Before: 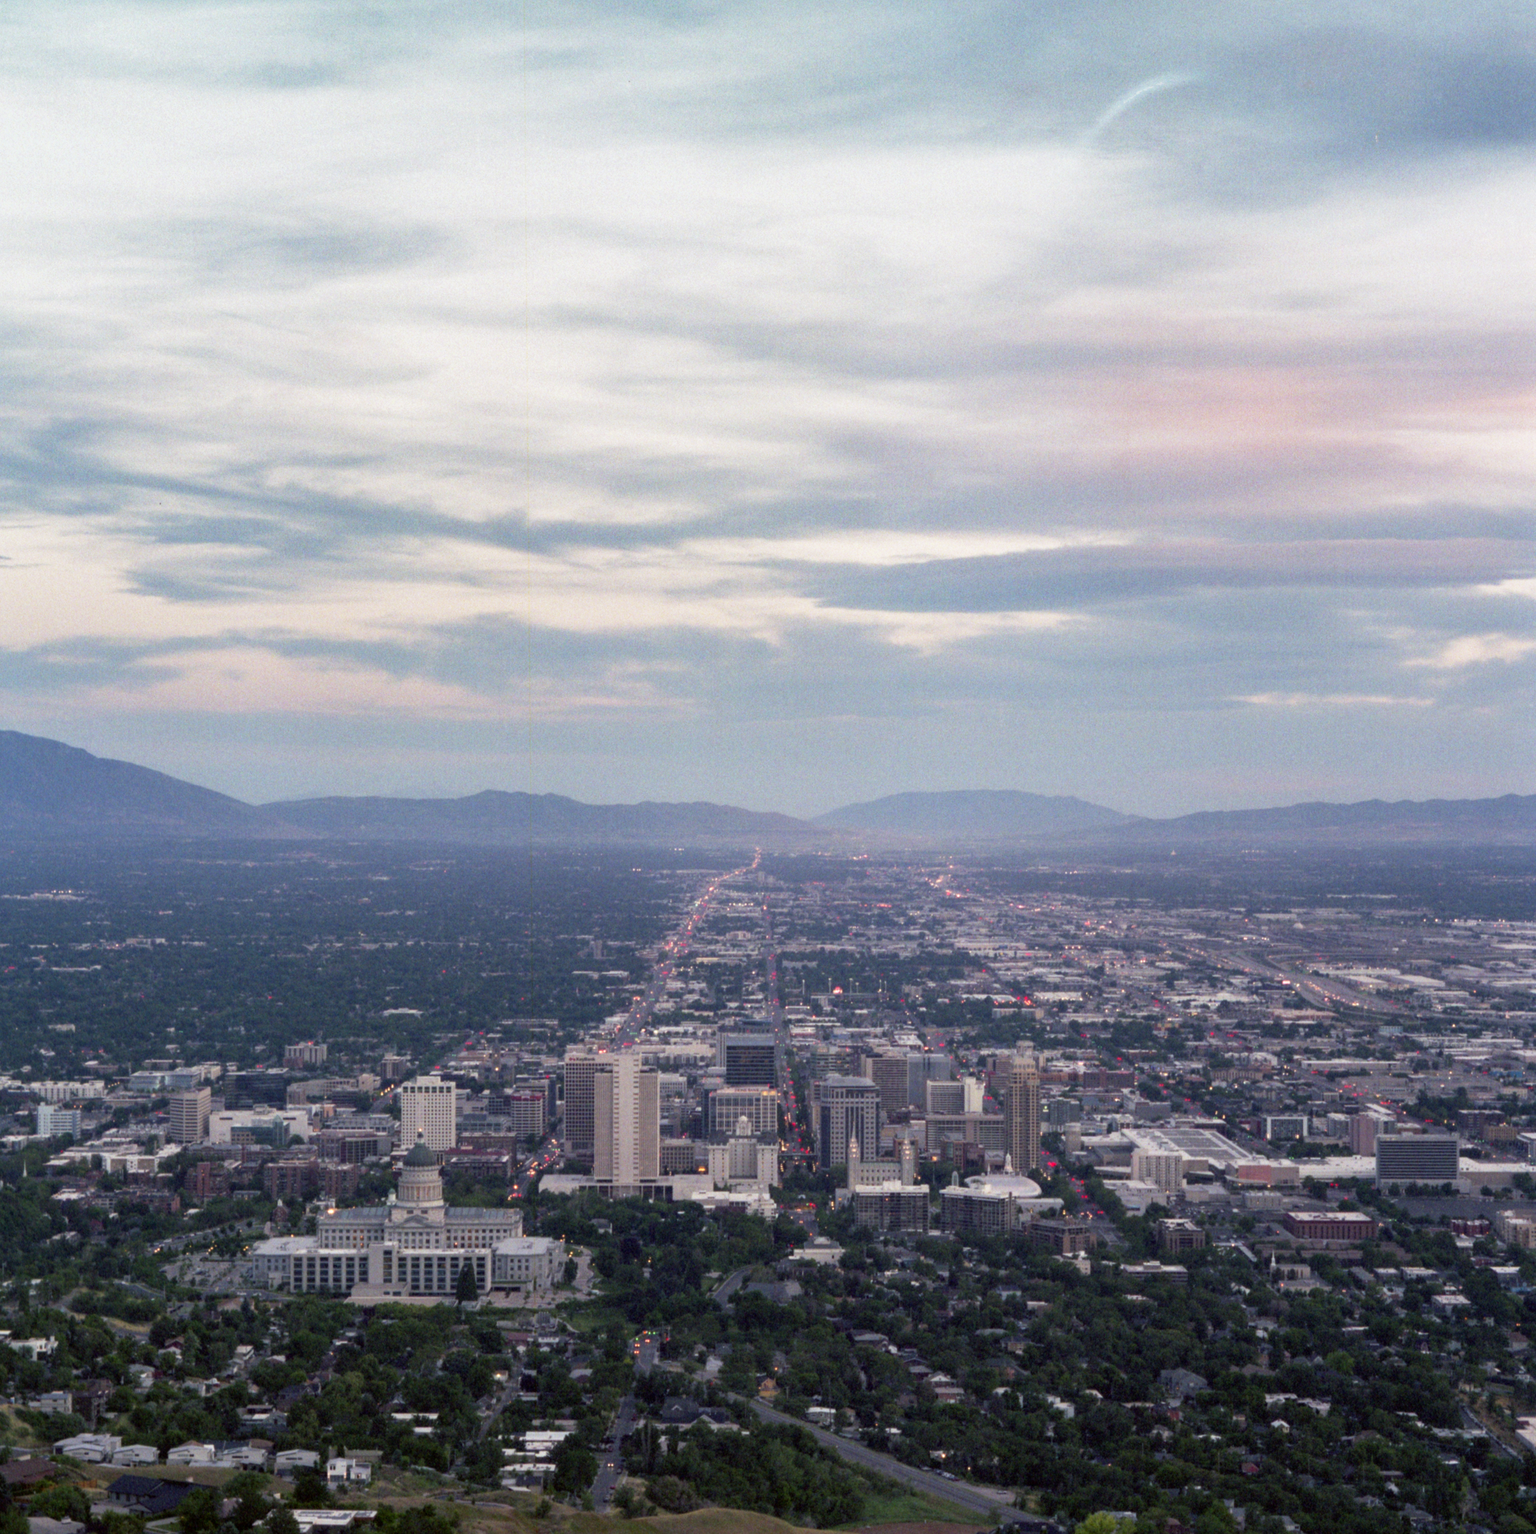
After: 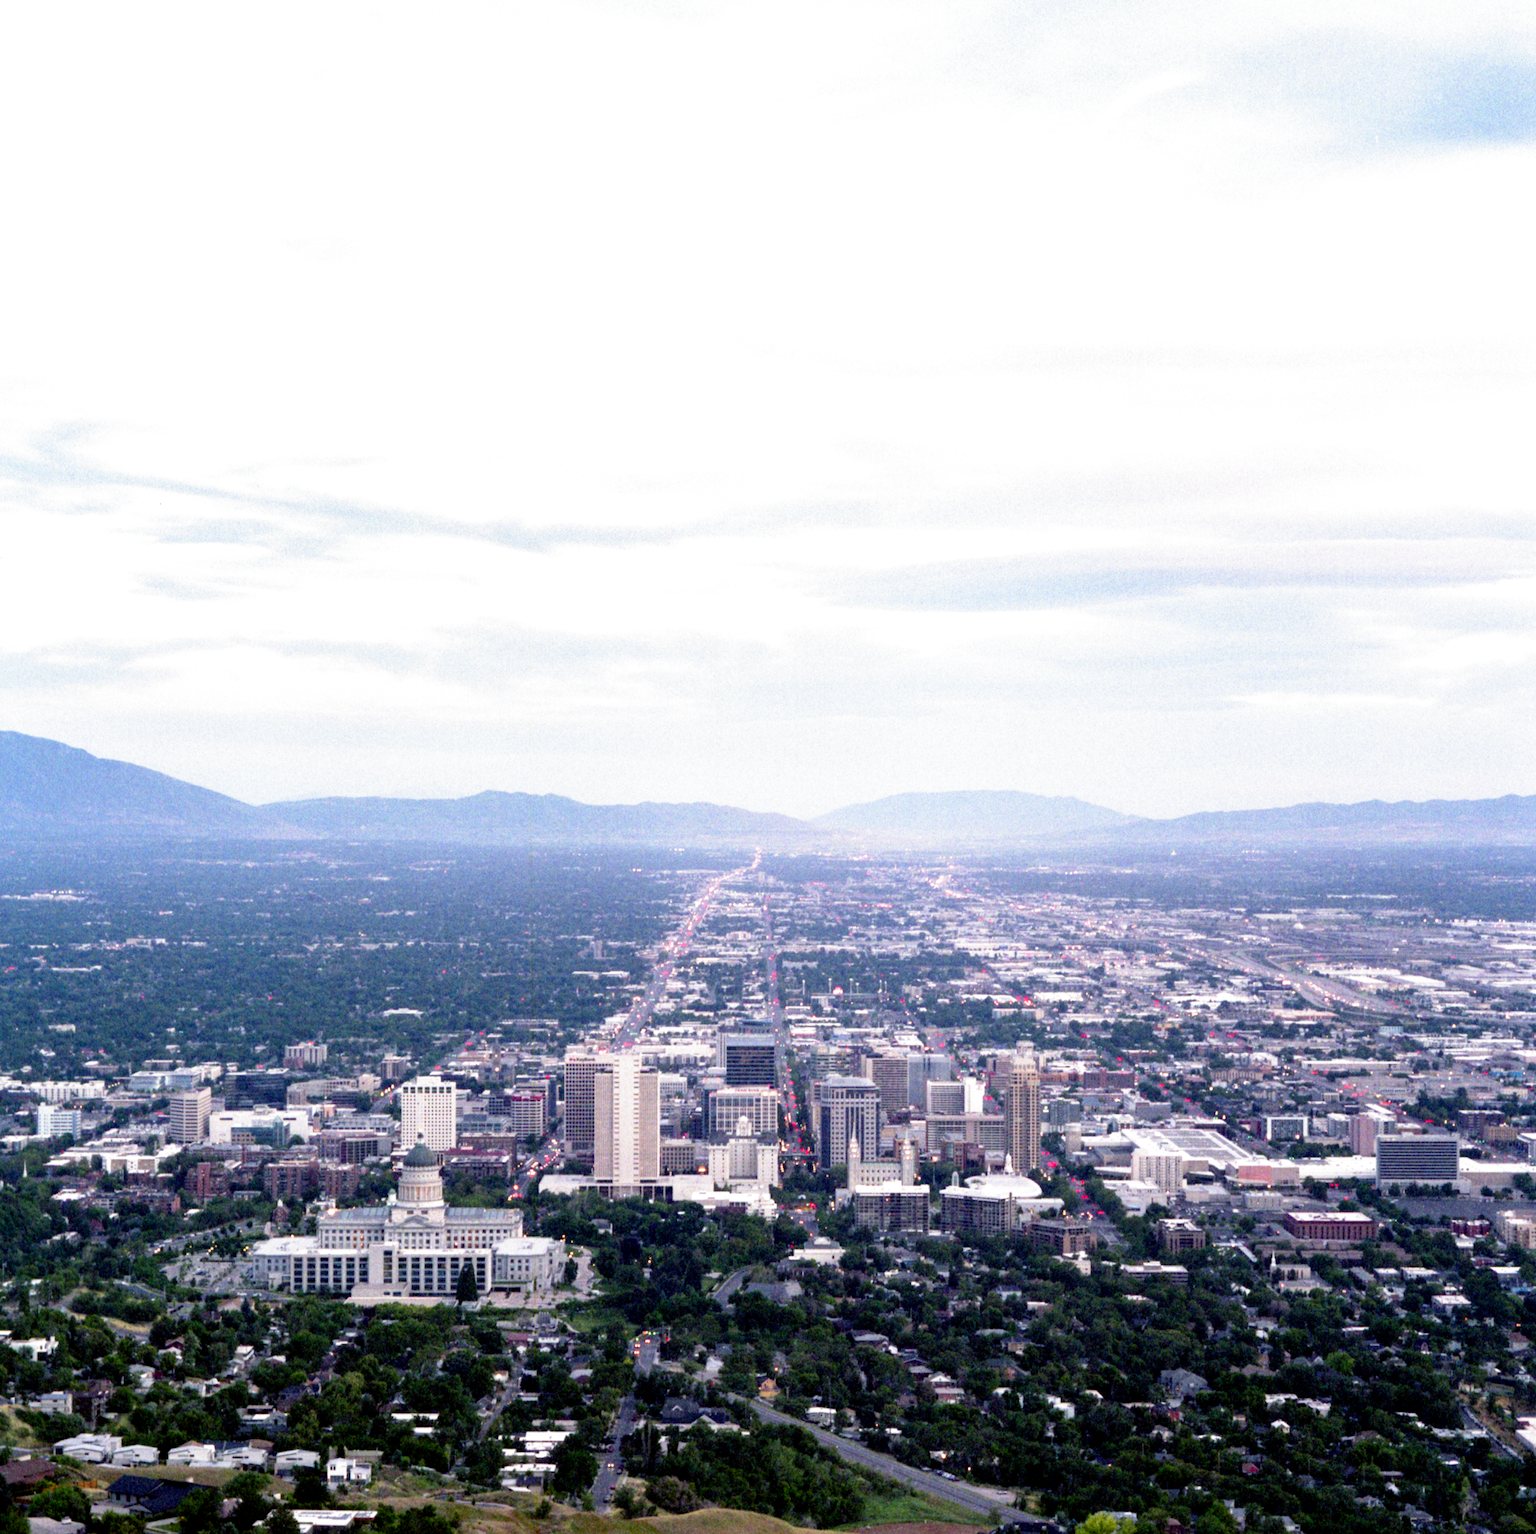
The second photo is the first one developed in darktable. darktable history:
filmic rgb "[Sony A7 II - natural]": middle gray luminance 8.8%, black relative exposure -6.3 EV, white relative exposure 2.7 EV, threshold 6 EV, target black luminance 0%, hardness 4.74, latitude 73.47%, contrast 1.332, shadows ↔ highlights balance 10.13%, add noise in highlights 0, preserve chrominance no, color science v3 (2019), use custom middle-gray values true, iterations of high-quality reconstruction 0, contrast in highlights soft, enable highlight reconstruction true
